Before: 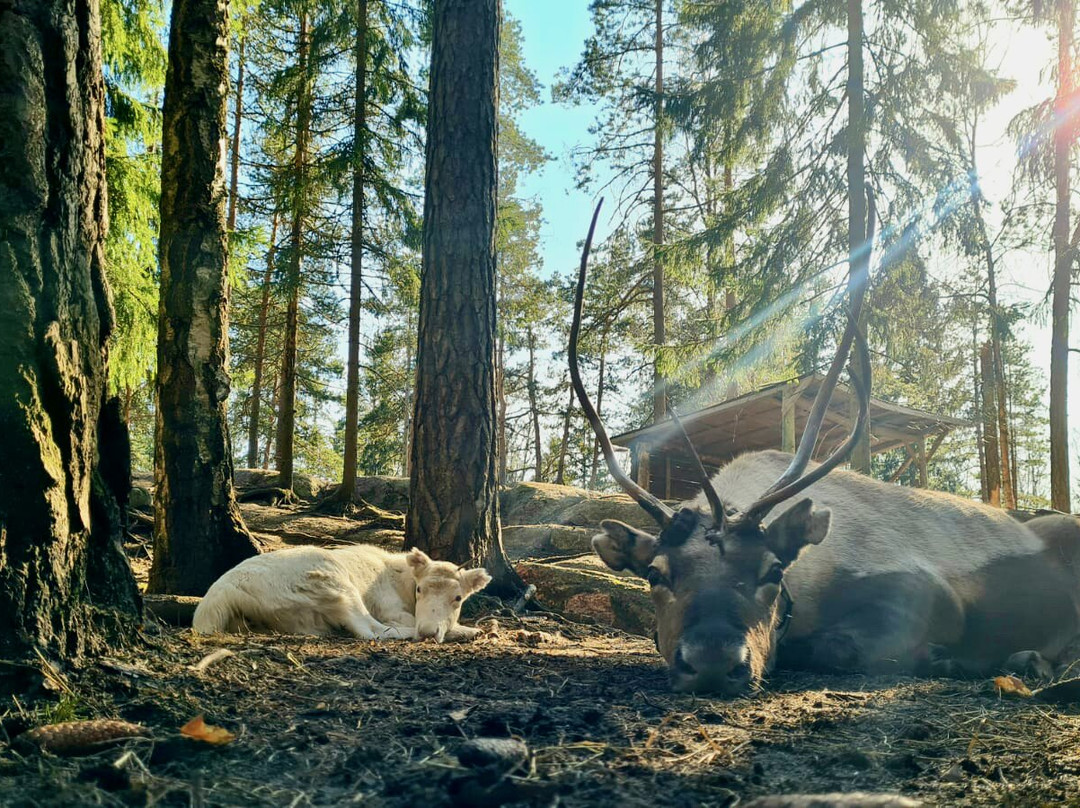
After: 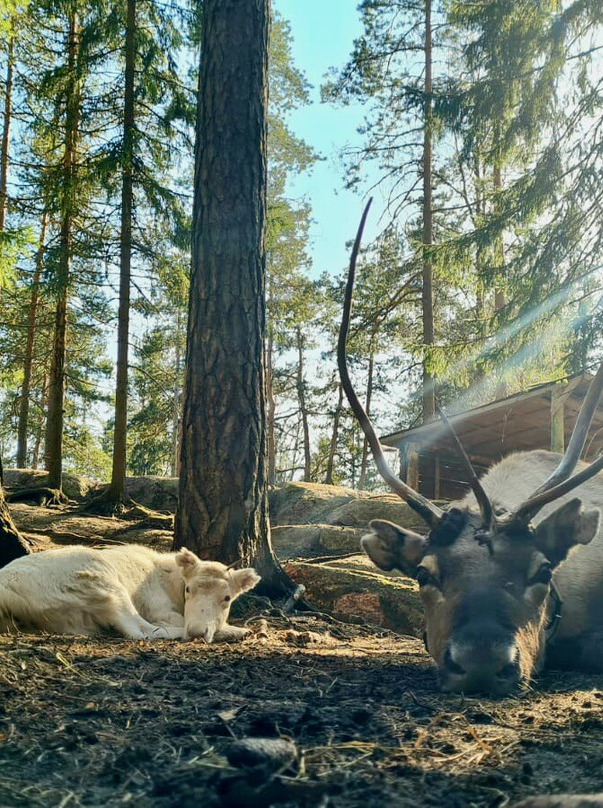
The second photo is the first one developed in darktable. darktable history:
crop: left 21.462%, right 22.627%
